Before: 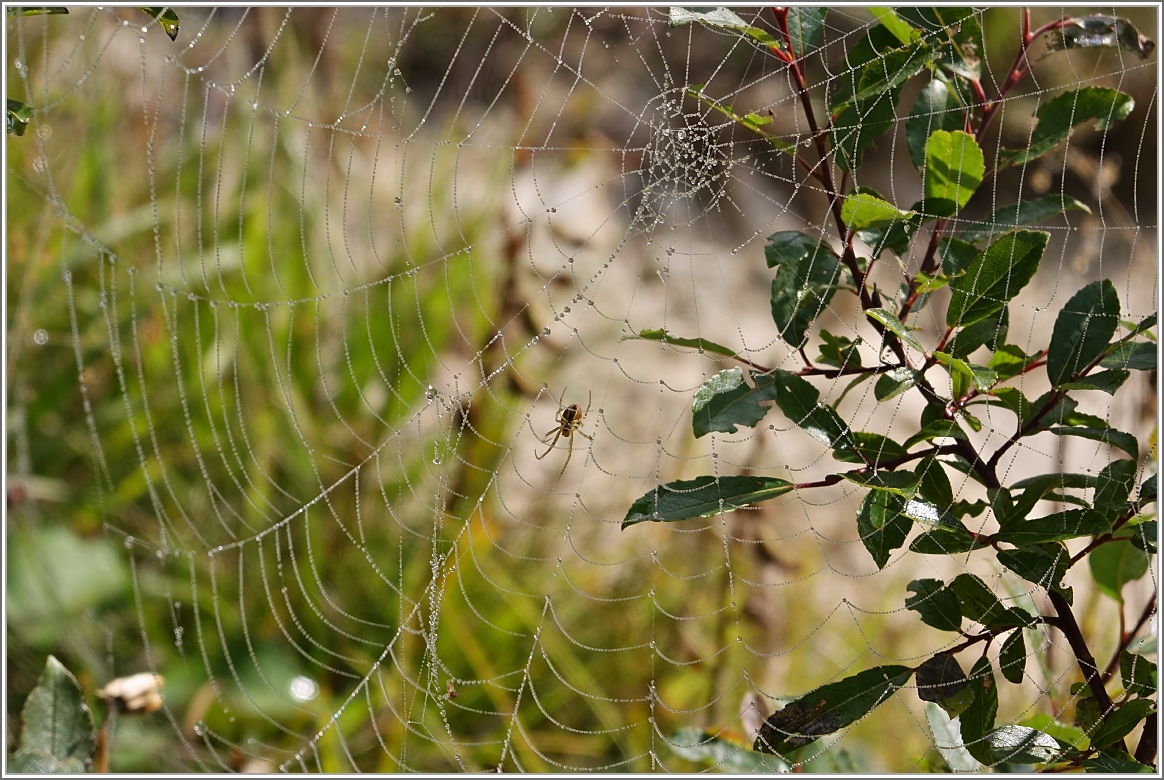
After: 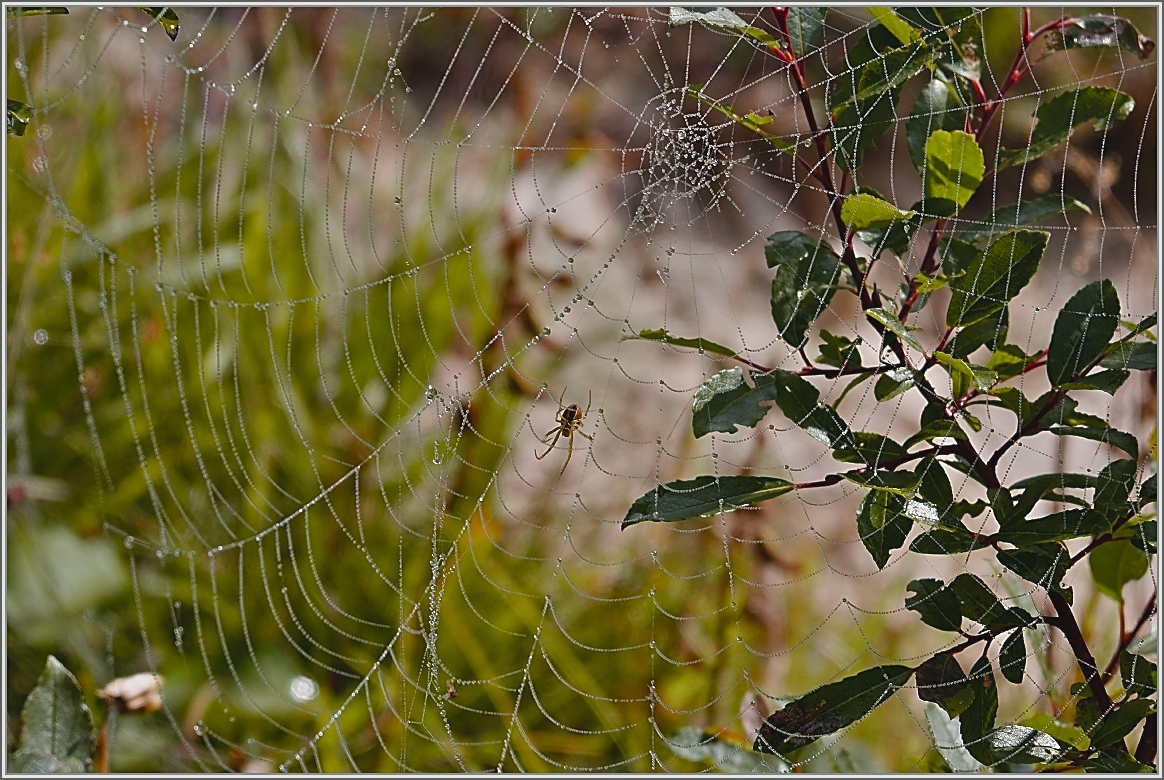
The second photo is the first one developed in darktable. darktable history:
sharpen: on, module defaults
color balance rgb: perceptual saturation grading › global saturation 20%, perceptual saturation grading › highlights -25%, perceptual saturation grading › shadows 25%
tone curve: curves: ch0 [(0, 0.046) (0.04, 0.074) (0.883, 0.858) (1, 1)]; ch1 [(0, 0) (0.146, 0.159) (0.338, 0.365) (0.417, 0.455) (0.489, 0.486) (0.504, 0.502) (0.529, 0.537) (0.563, 0.567) (1, 1)]; ch2 [(0, 0) (0.307, 0.298) (0.388, 0.375) (0.443, 0.456) (0.485, 0.492) (0.544, 0.525) (1, 1)], color space Lab, independent channels, preserve colors none
shadows and highlights: shadows 80.73, white point adjustment -9.07, highlights -61.46, soften with gaussian
